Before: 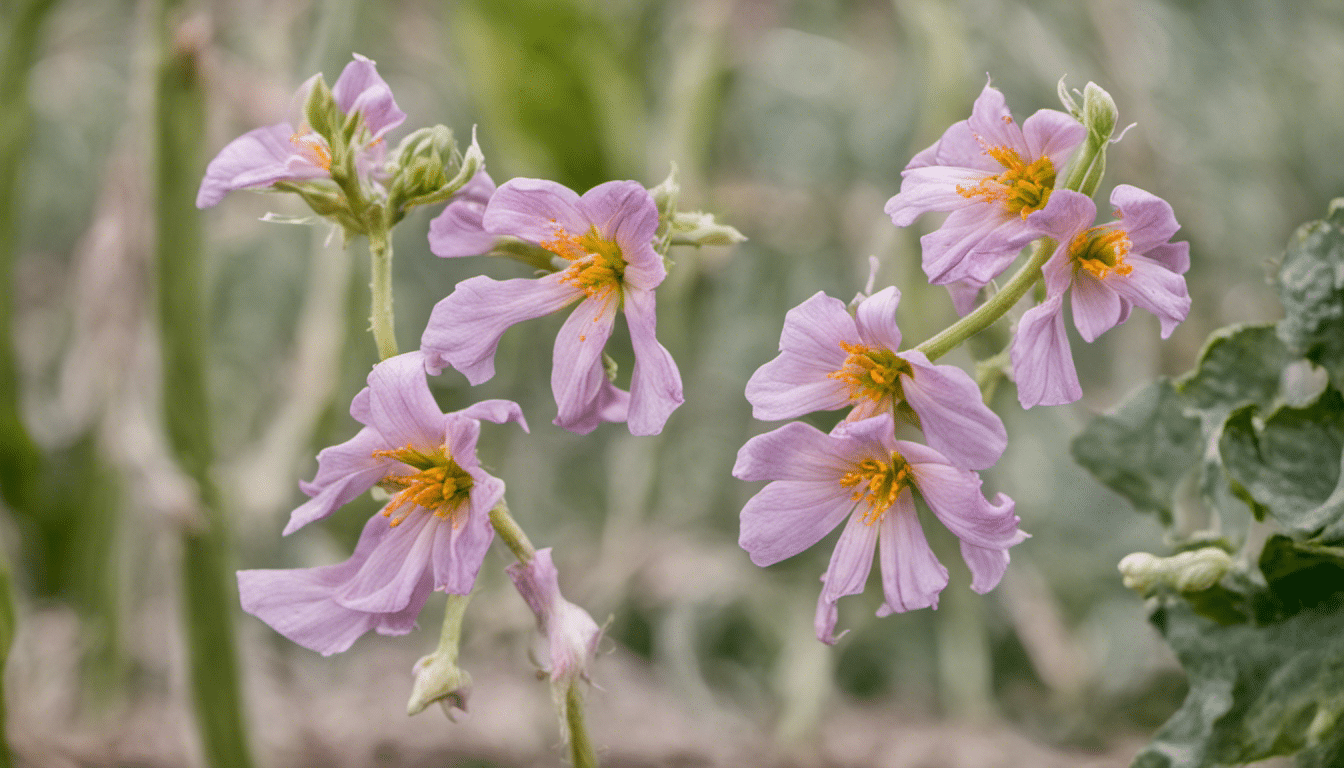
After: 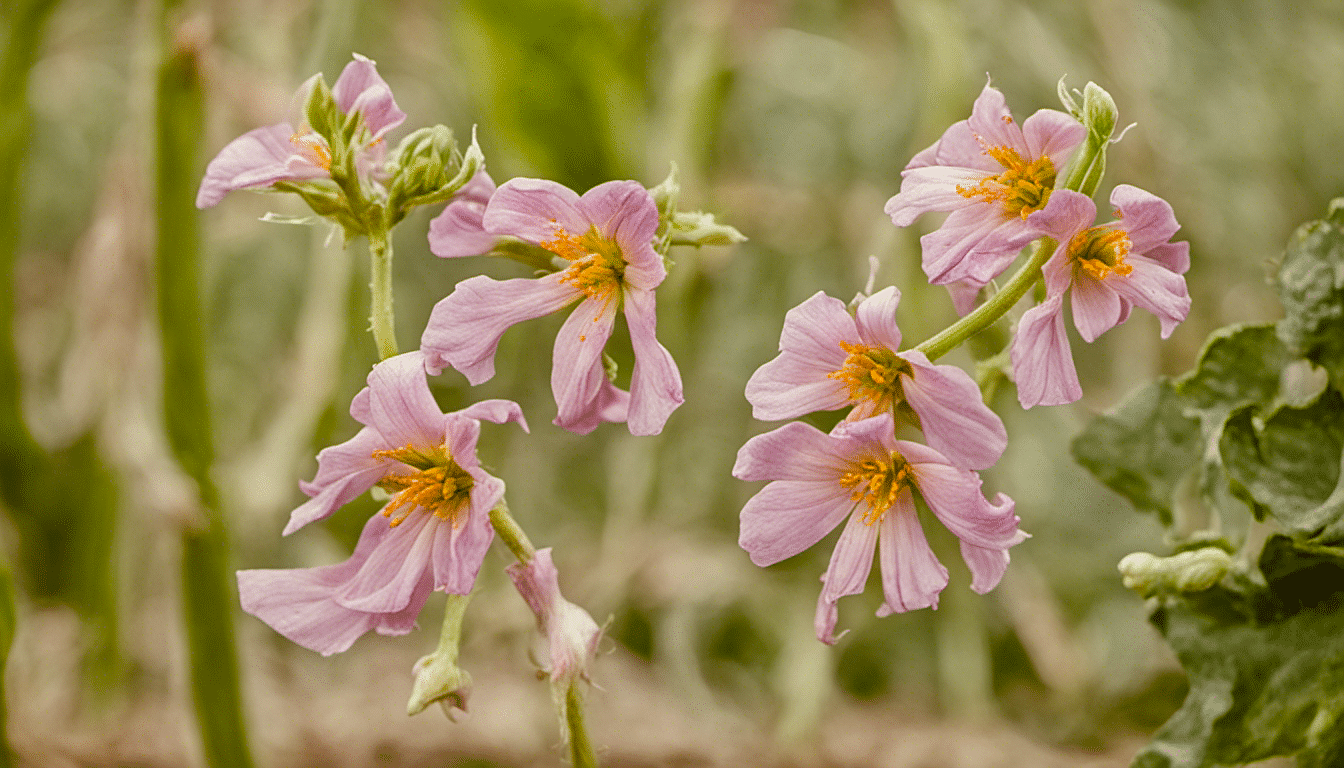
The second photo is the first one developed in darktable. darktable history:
sharpen: on, module defaults
color balance rgb: perceptual saturation grading › global saturation 20%, perceptual saturation grading › highlights -25%, perceptual saturation grading › shadows 50%
white balance: emerald 1
color correction: highlights a* -5.94, highlights b* 9.48, shadows a* 10.12, shadows b* 23.94
